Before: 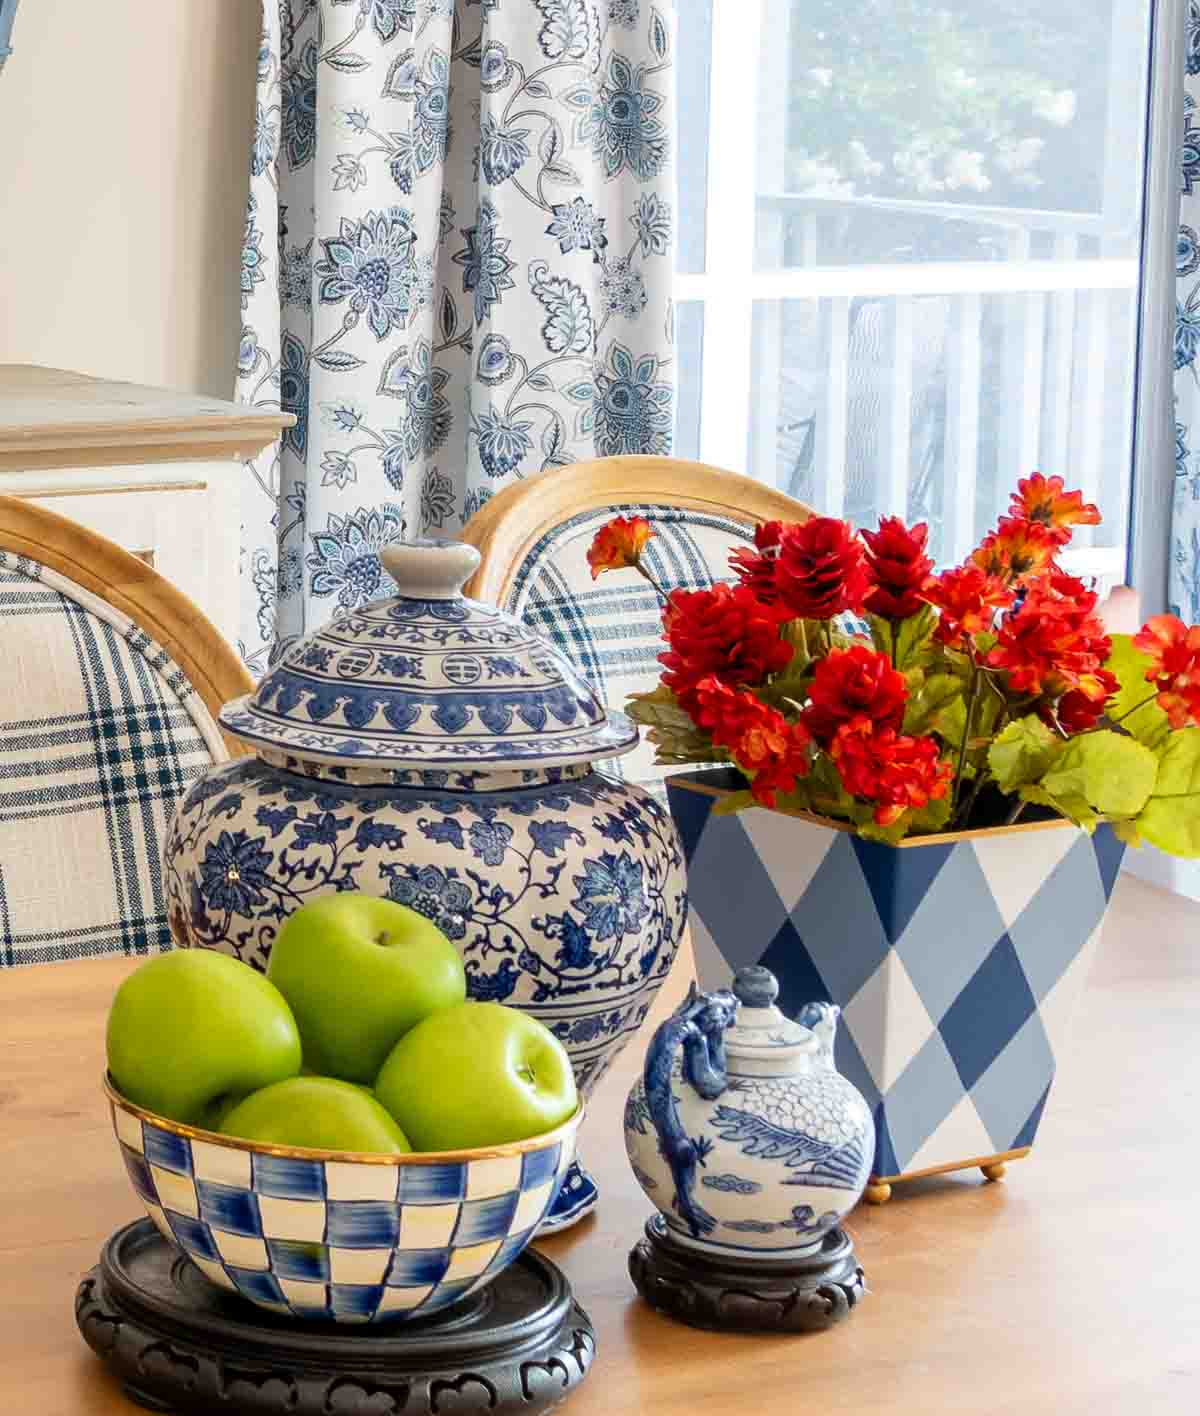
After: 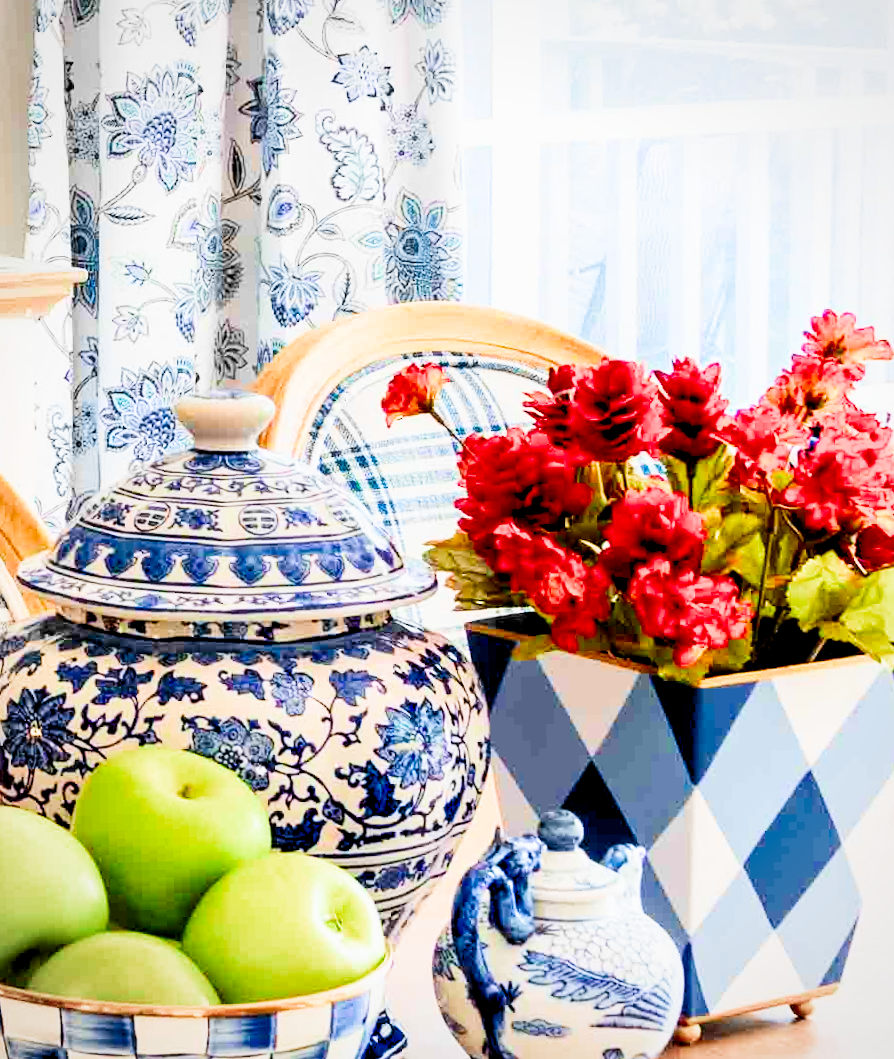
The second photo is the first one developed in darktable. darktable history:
vignetting: brightness -0.167
rgb levels: levels [[0.029, 0.461, 0.922], [0, 0.5, 1], [0, 0.5, 1]]
filmic rgb: black relative exposure -7.75 EV, white relative exposure 4.4 EV, threshold 3 EV, hardness 3.76, latitude 38.11%, contrast 0.966, highlights saturation mix 10%, shadows ↔ highlights balance 4.59%, color science v4 (2020), enable highlight reconstruction true
rotate and perspective: rotation -1.42°, crop left 0.016, crop right 0.984, crop top 0.035, crop bottom 0.965
crop: left 16.768%, top 8.653%, right 8.362%, bottom 12.485%
contrast brightness saturation: contrast 0.22, brightness -0.19, saturation 0.24
exposure: black level correction 0, exposure 0.7 EV, compensate exposure bias true, compensate highlight preservation false
